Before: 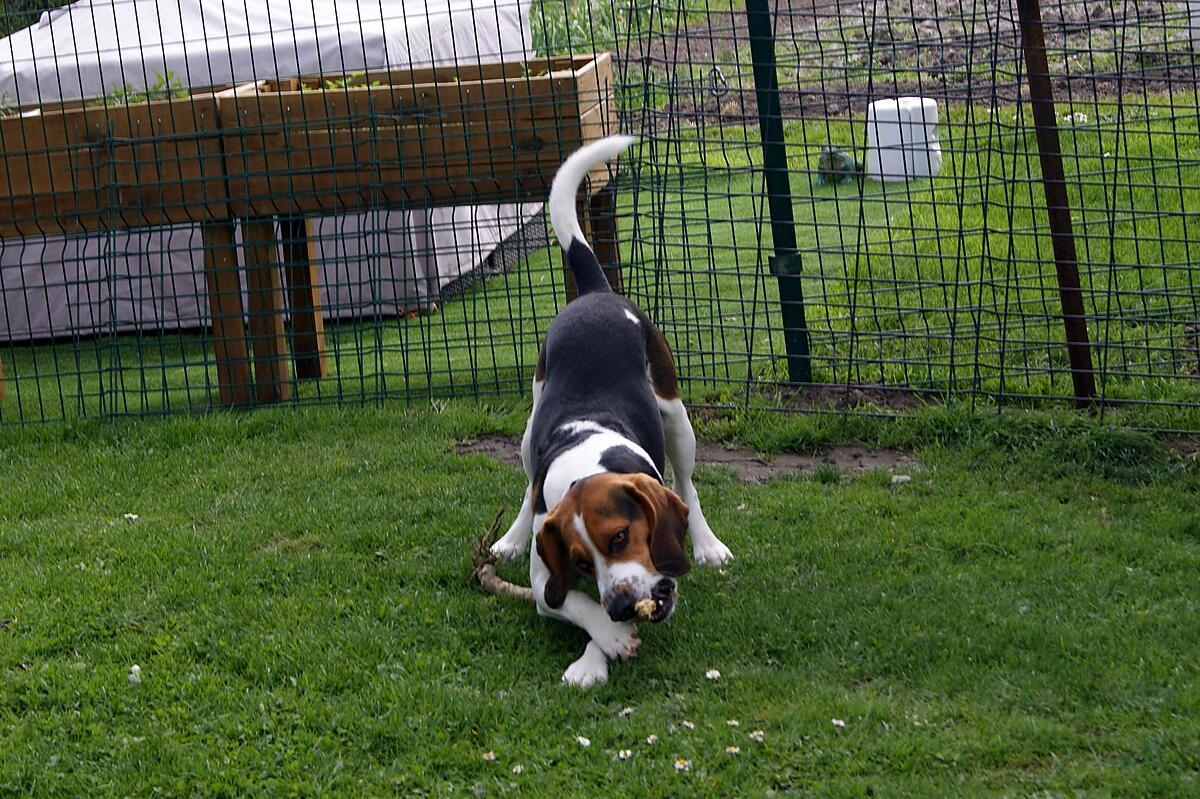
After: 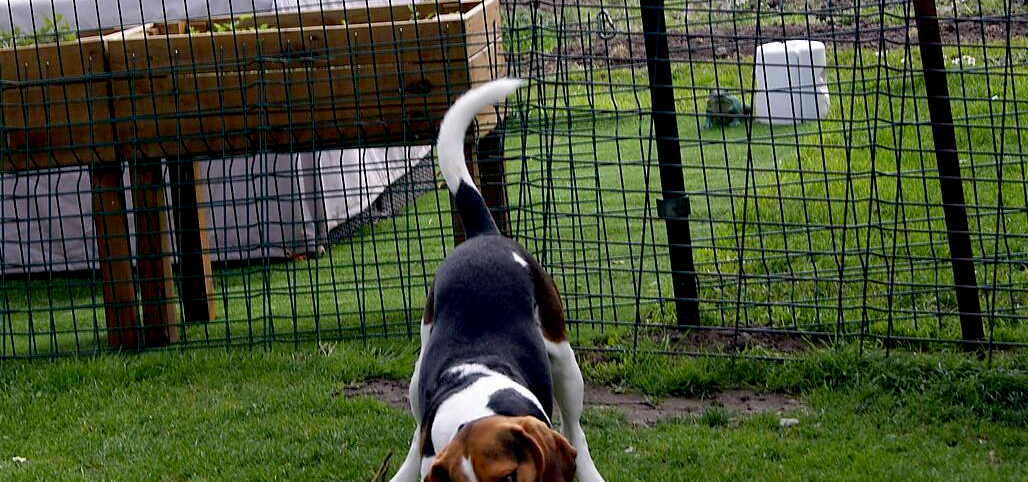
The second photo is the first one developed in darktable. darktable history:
exposure: black level correction 0.01, exposure 0.011 EV, compensate highlight preservation false
crop and rotate: left 9.345%, top 7.22%, right 4.982%, bottom 32.331%
